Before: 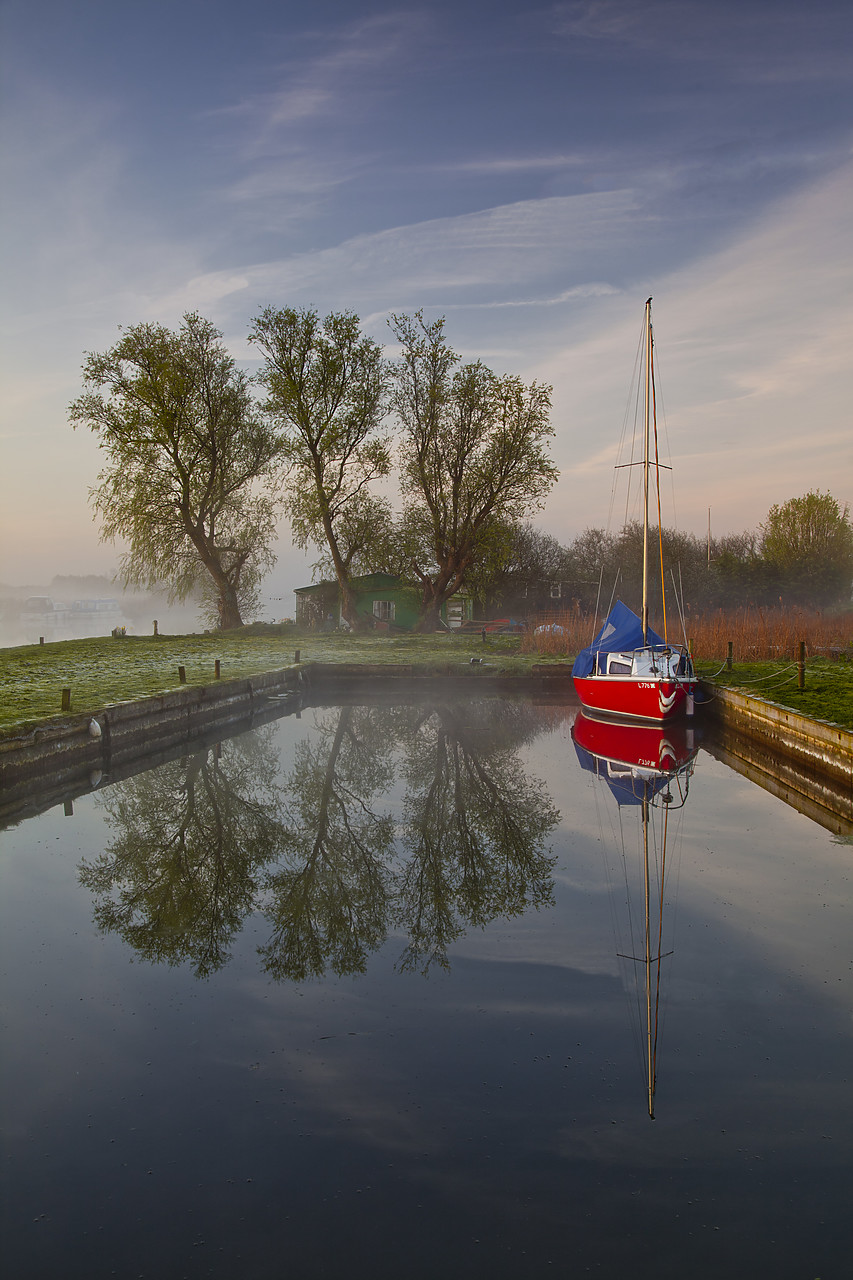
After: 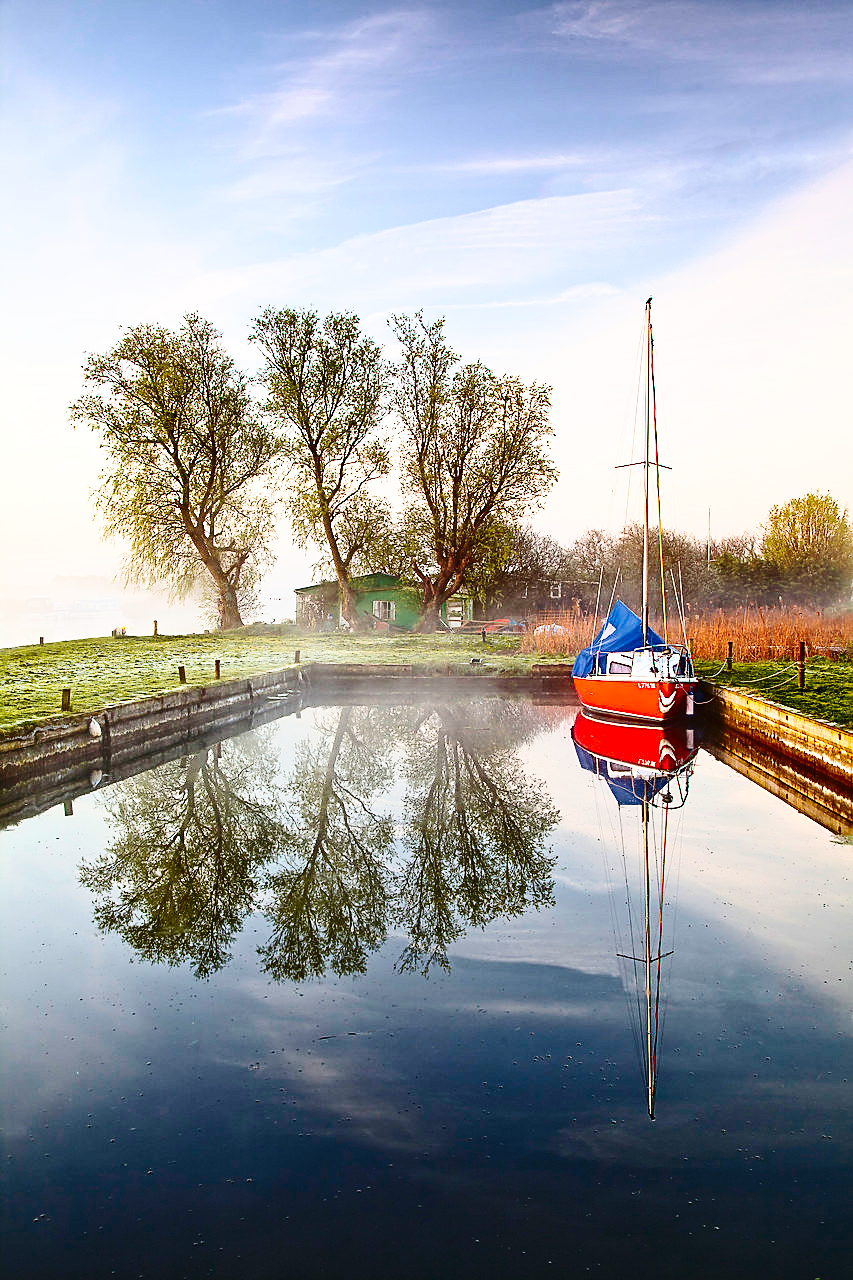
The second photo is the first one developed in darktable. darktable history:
base curve: curves: ch0 [(0, 0) (0.036, 0.037) (0.121, 0.228) (0.46, 0.76) (0.859, 0.983) (1, 1)], preserve colors none
contrast brightness saturation: contrast 0.28
sharpen: on, module defaults
exposure: exposure 0.74 EV, compensate highlight preservation false
